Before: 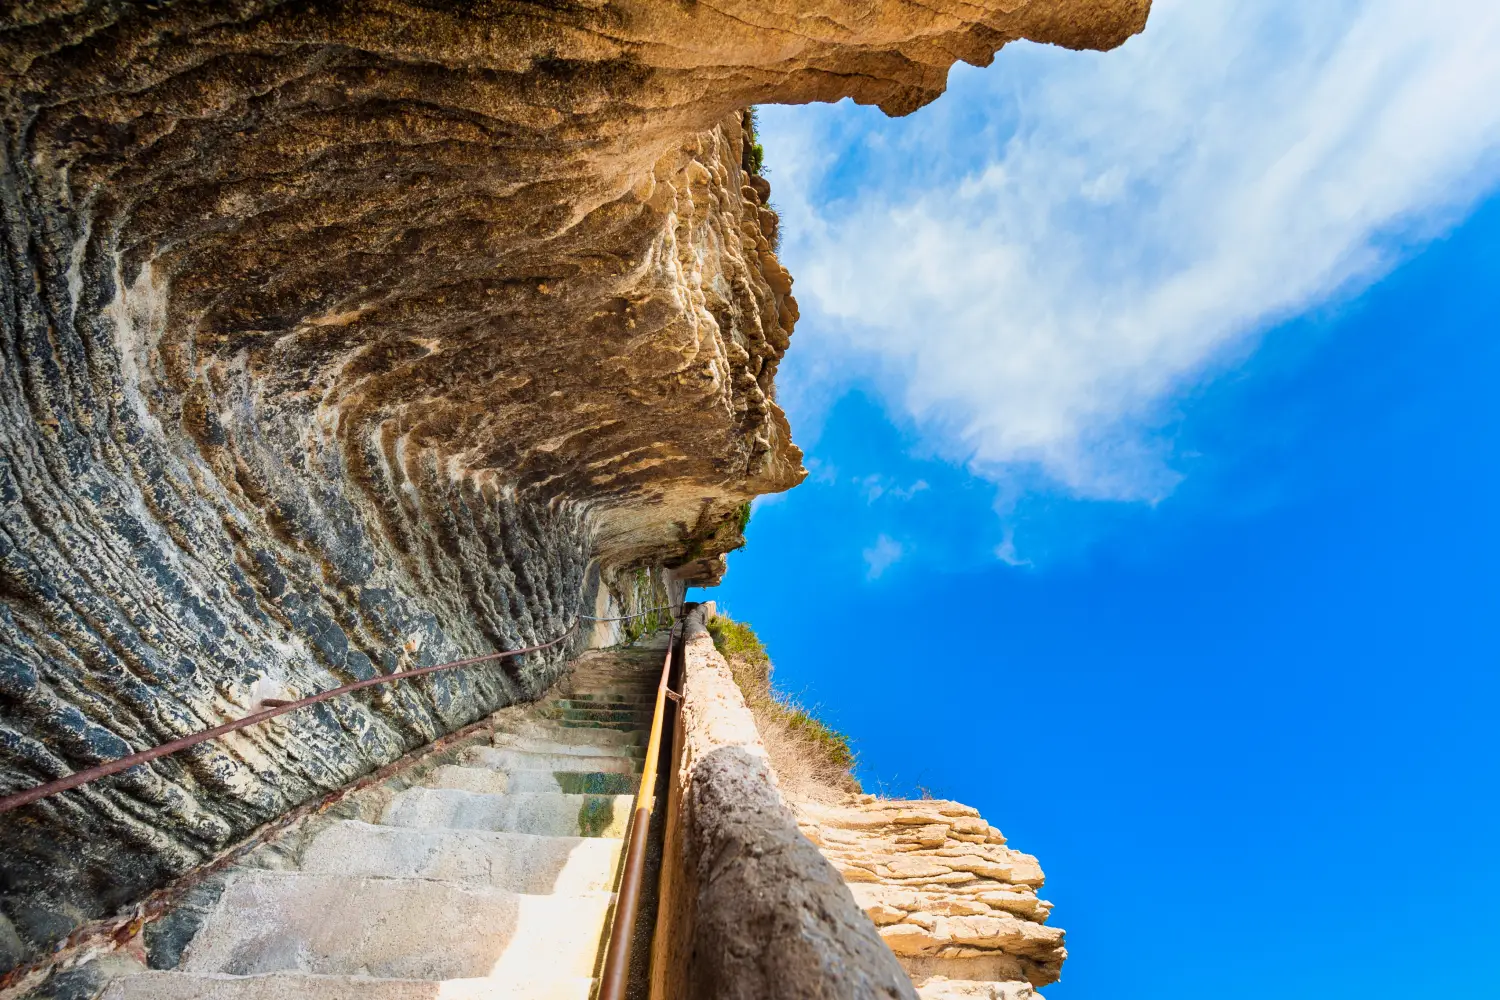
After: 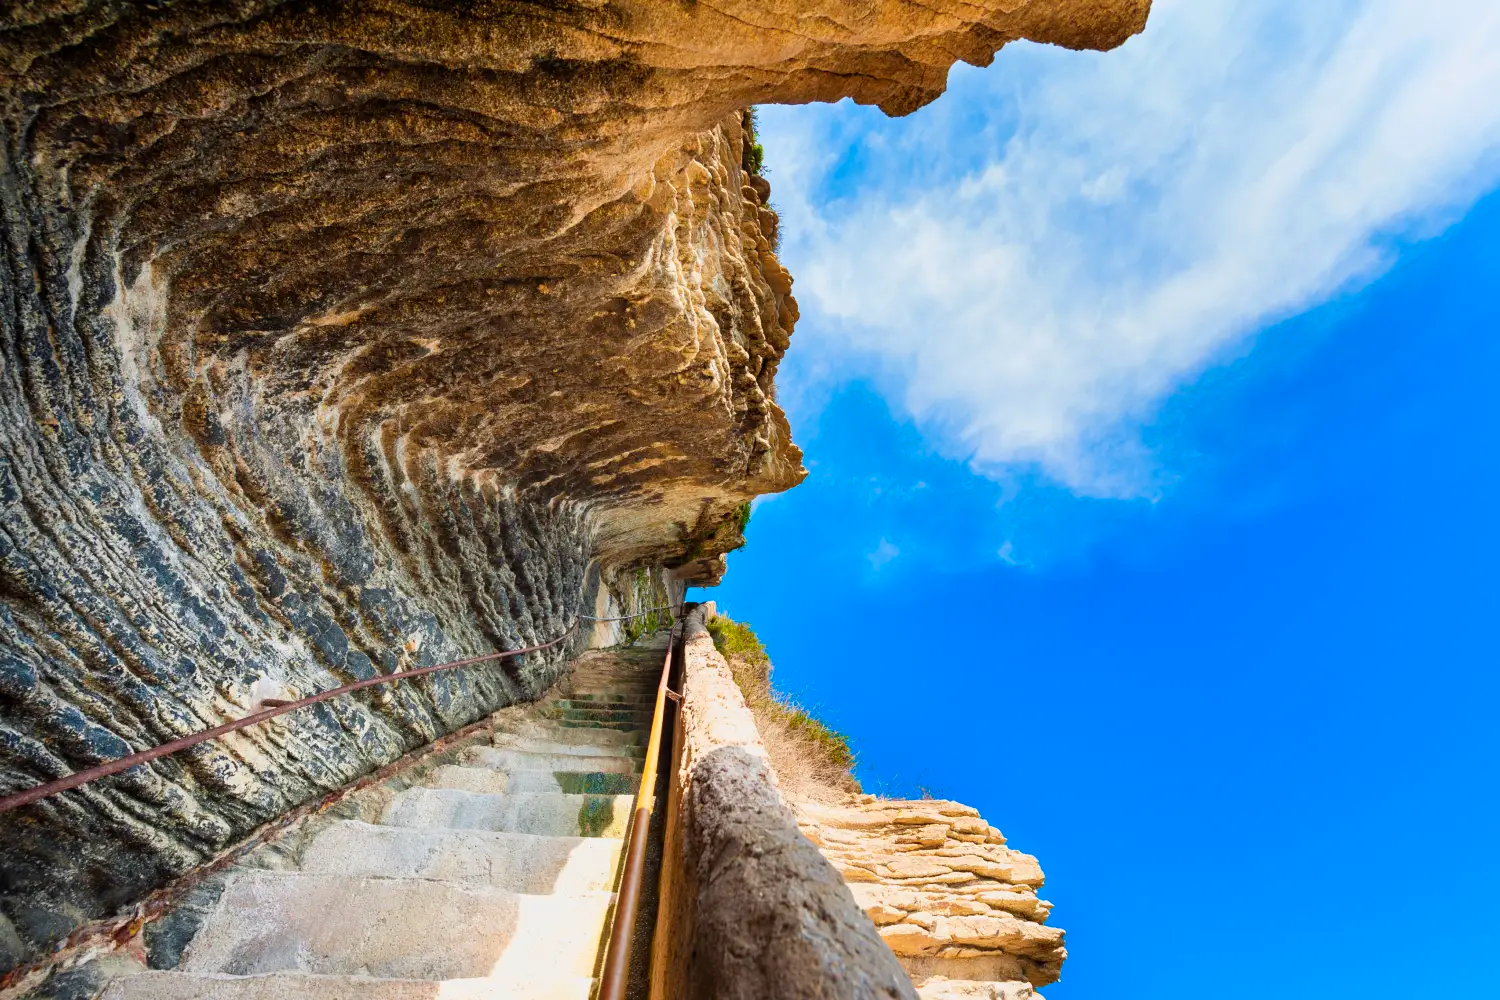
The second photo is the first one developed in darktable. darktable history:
contrast brightness saturation: saturation 0.134
